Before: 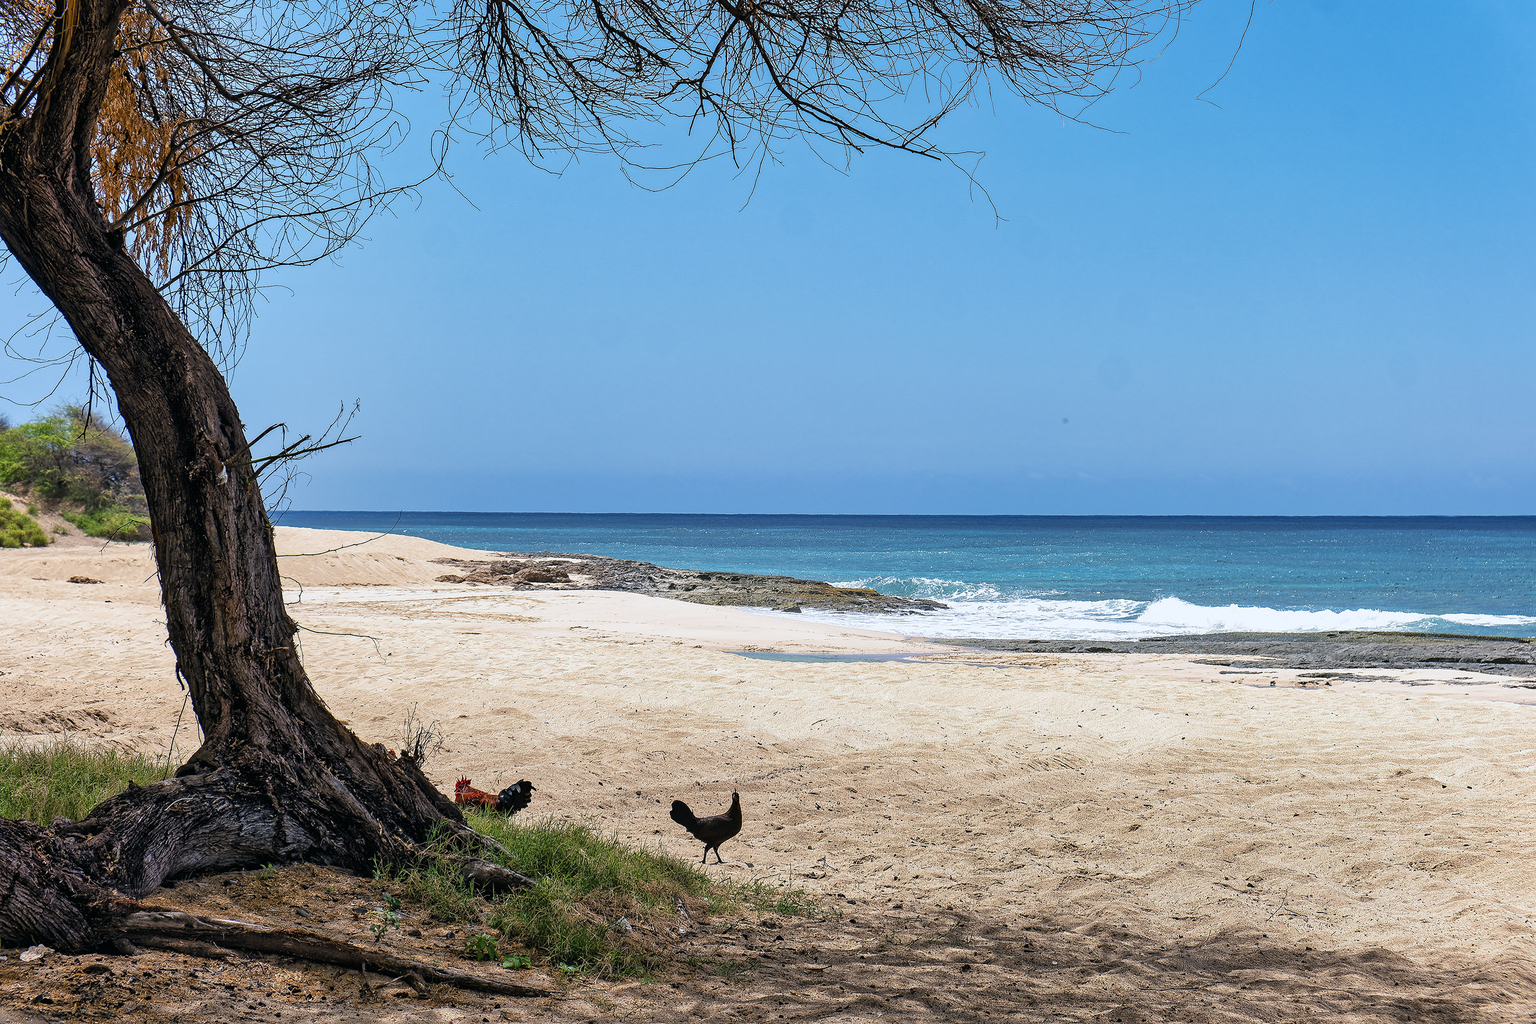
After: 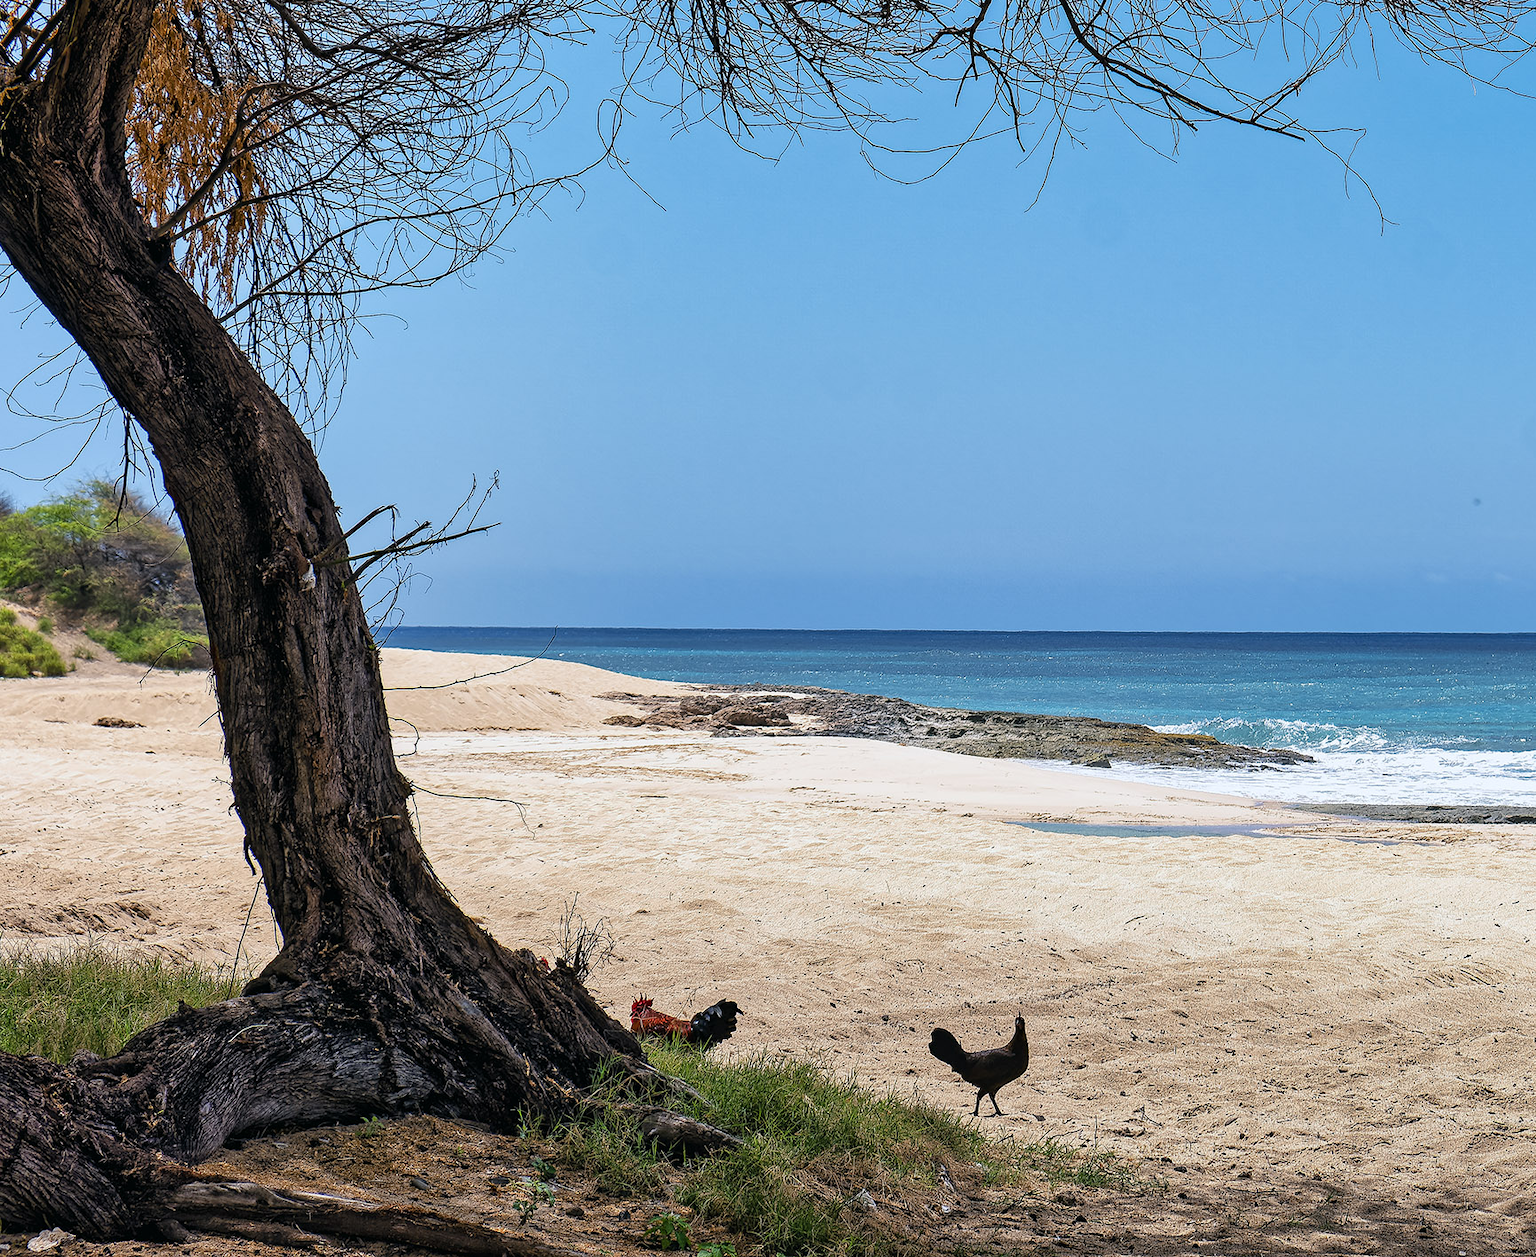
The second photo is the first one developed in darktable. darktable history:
crop: top 5.77%, right 27.852%, bottom 5.643%
